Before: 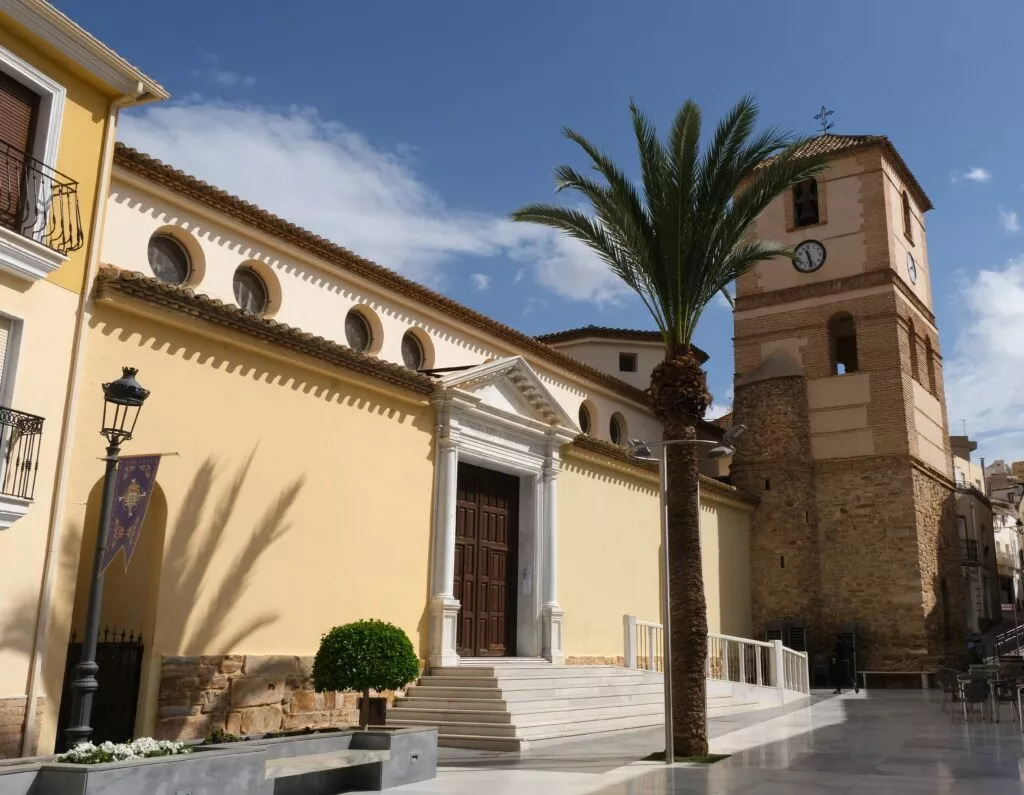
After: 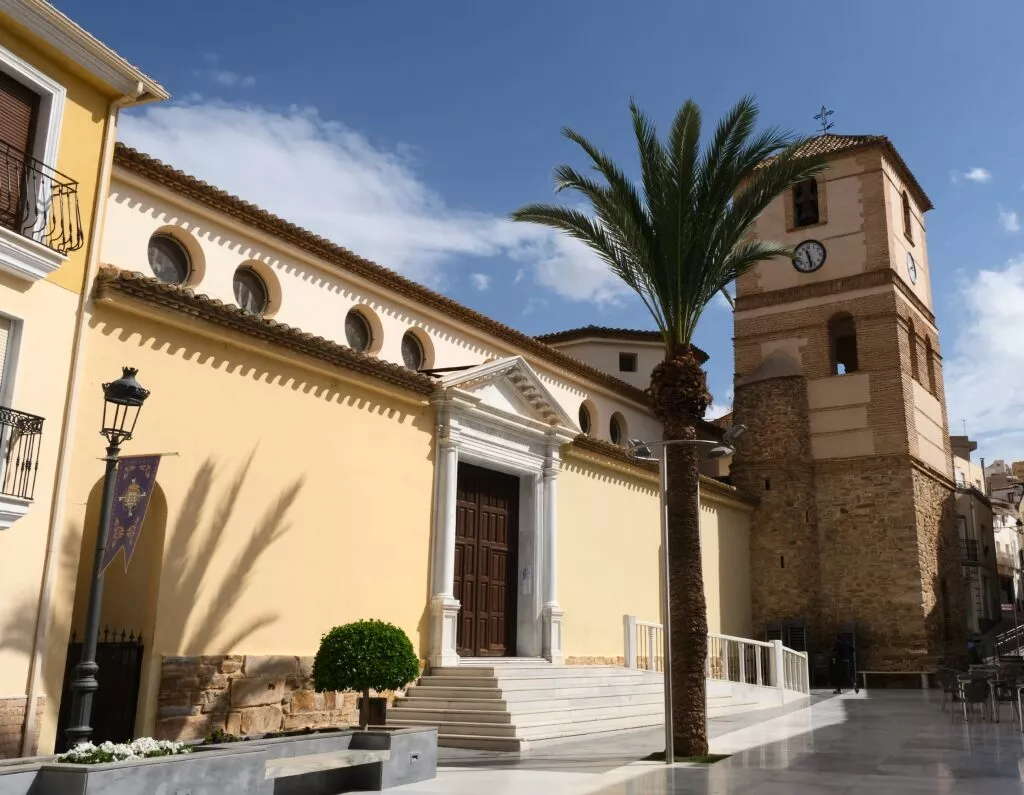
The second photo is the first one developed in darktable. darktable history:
contrast brightness saturation: contrast 0.151, brightness 0.043
